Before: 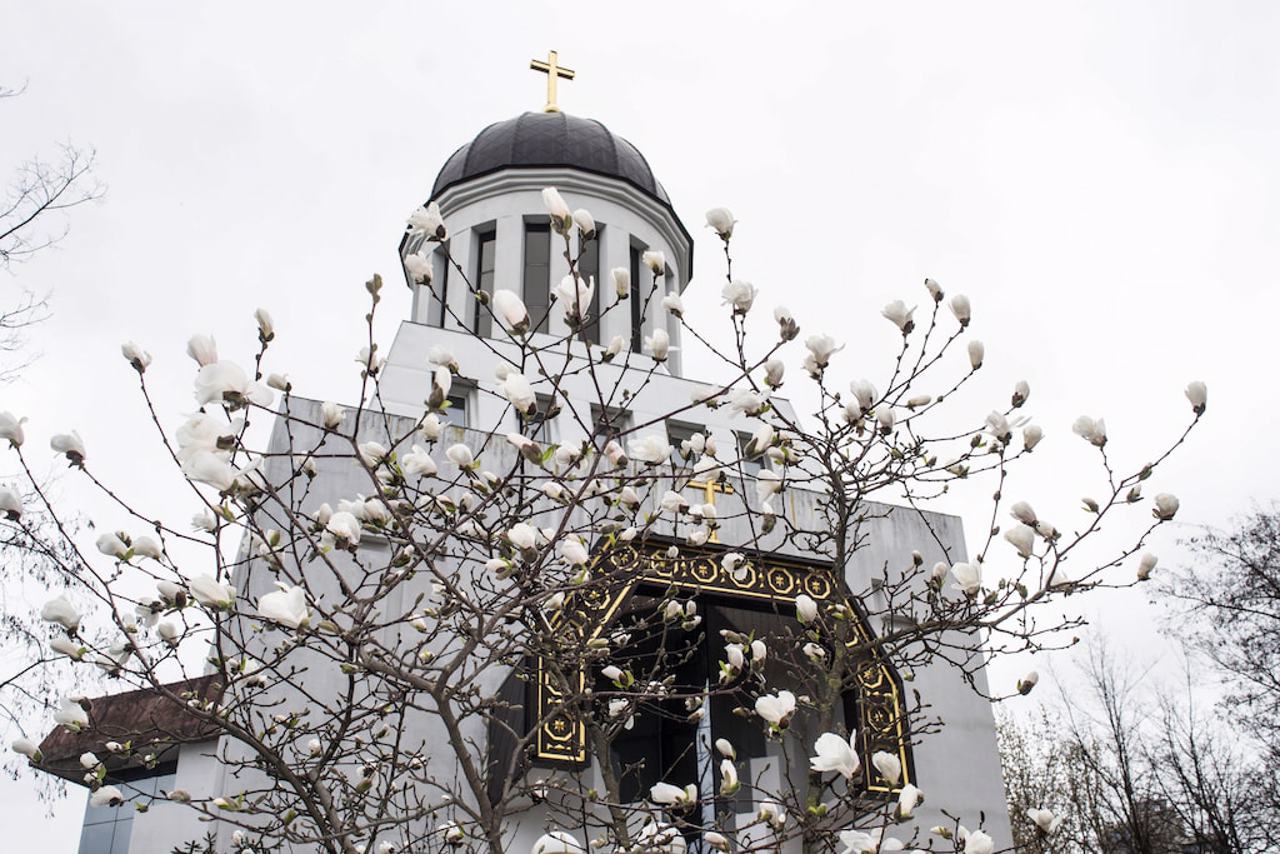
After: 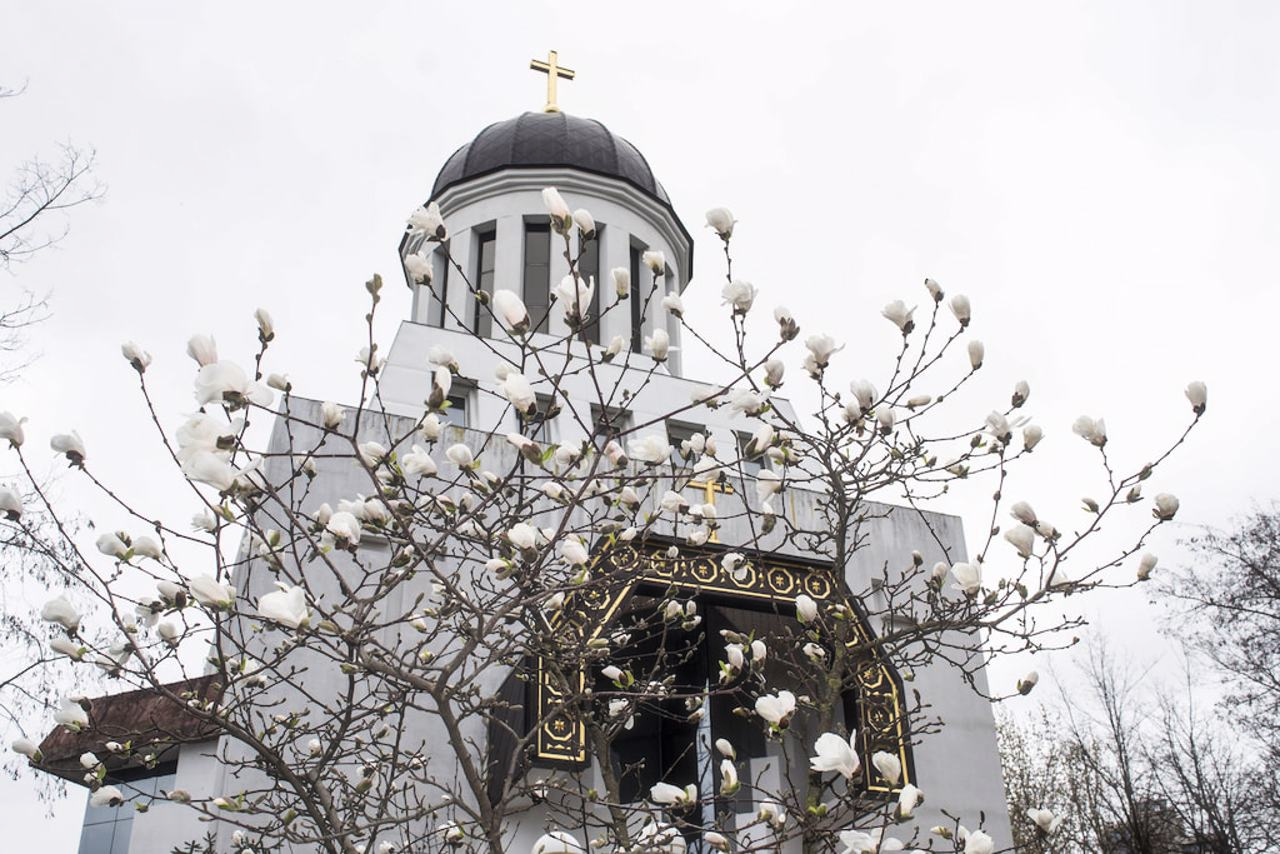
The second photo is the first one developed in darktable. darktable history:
haze removal: strength -0.043, compatibility mode true, adaptive false
